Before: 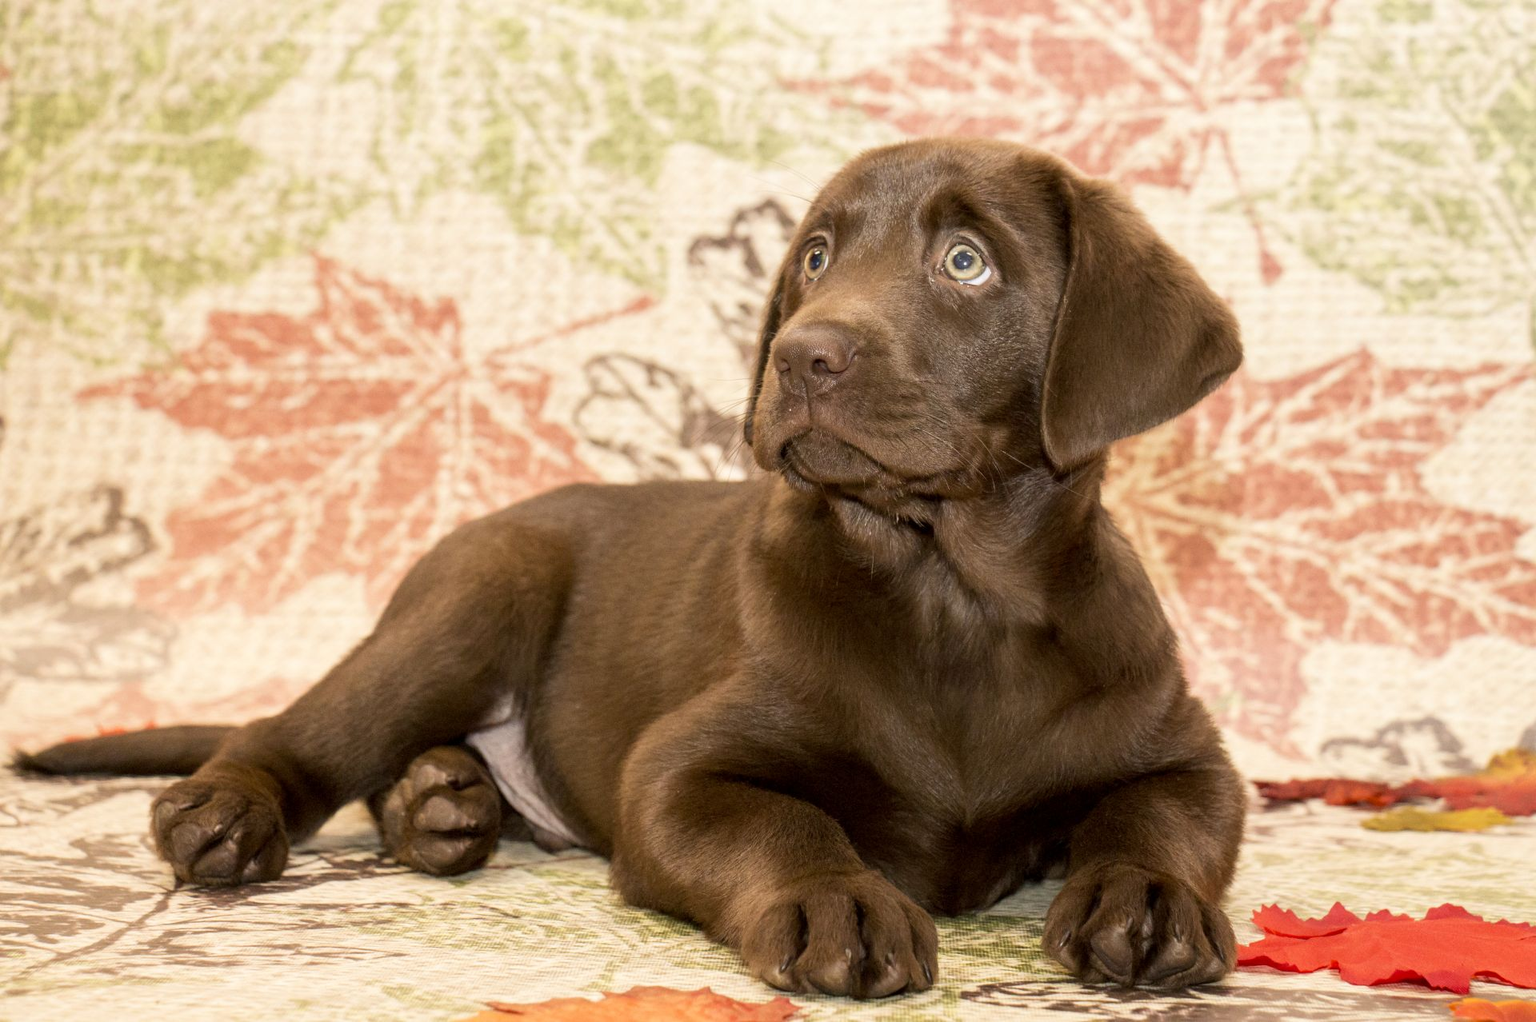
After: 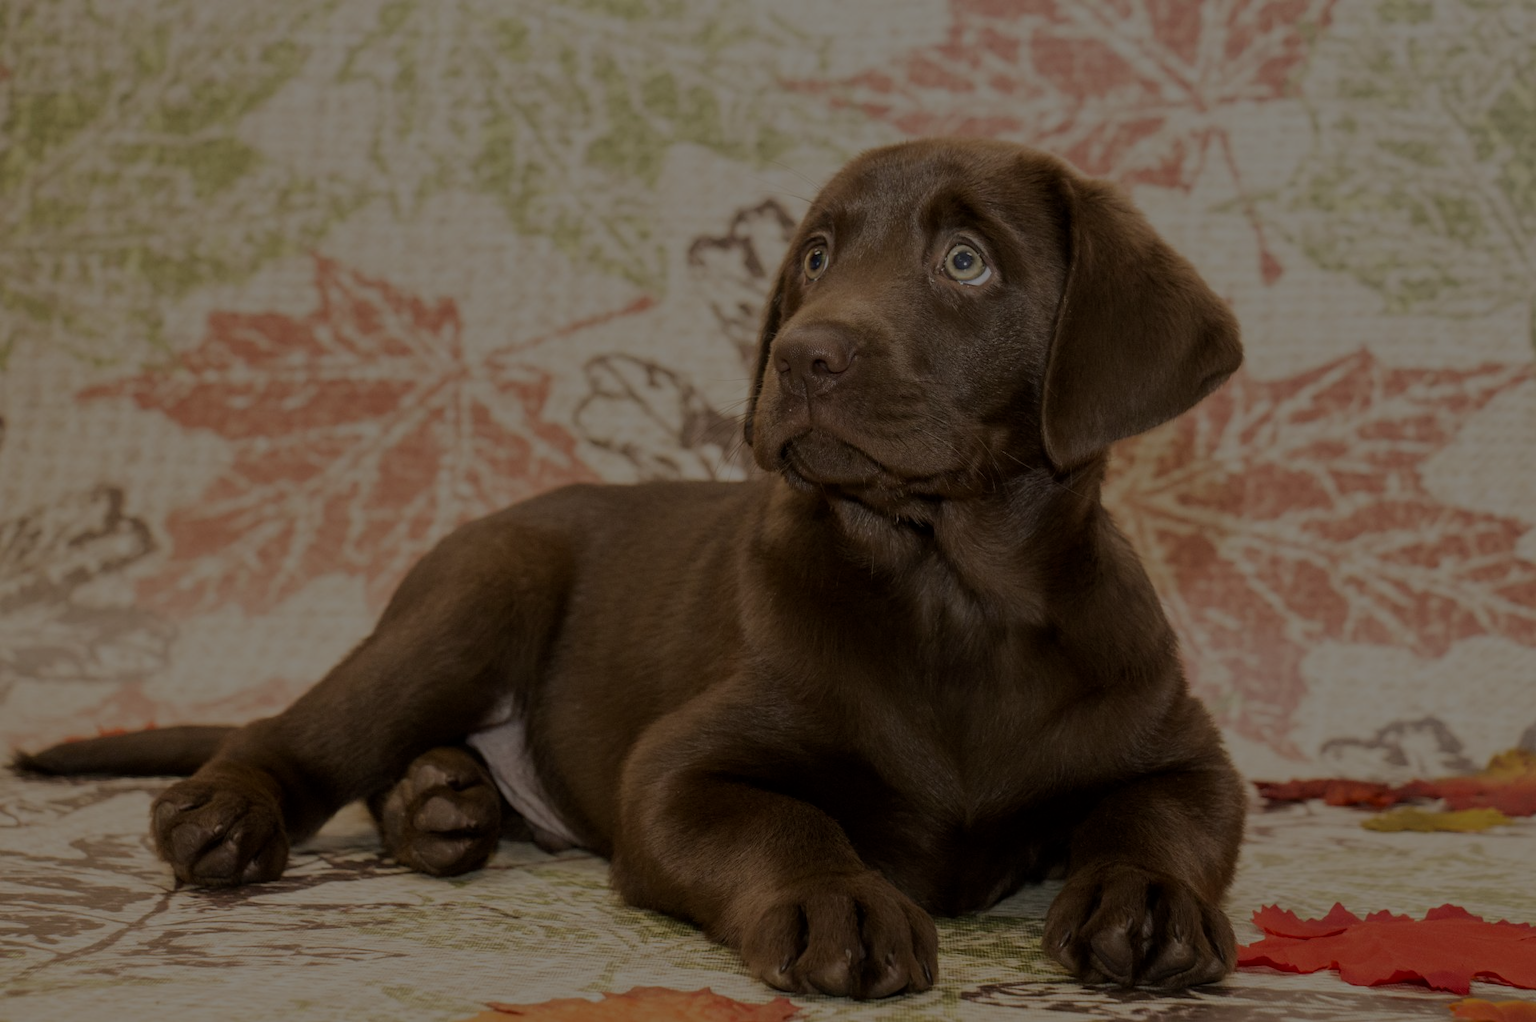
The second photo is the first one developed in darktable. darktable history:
exposure: exposure -2.098 EV, compensate highlight preservation false
